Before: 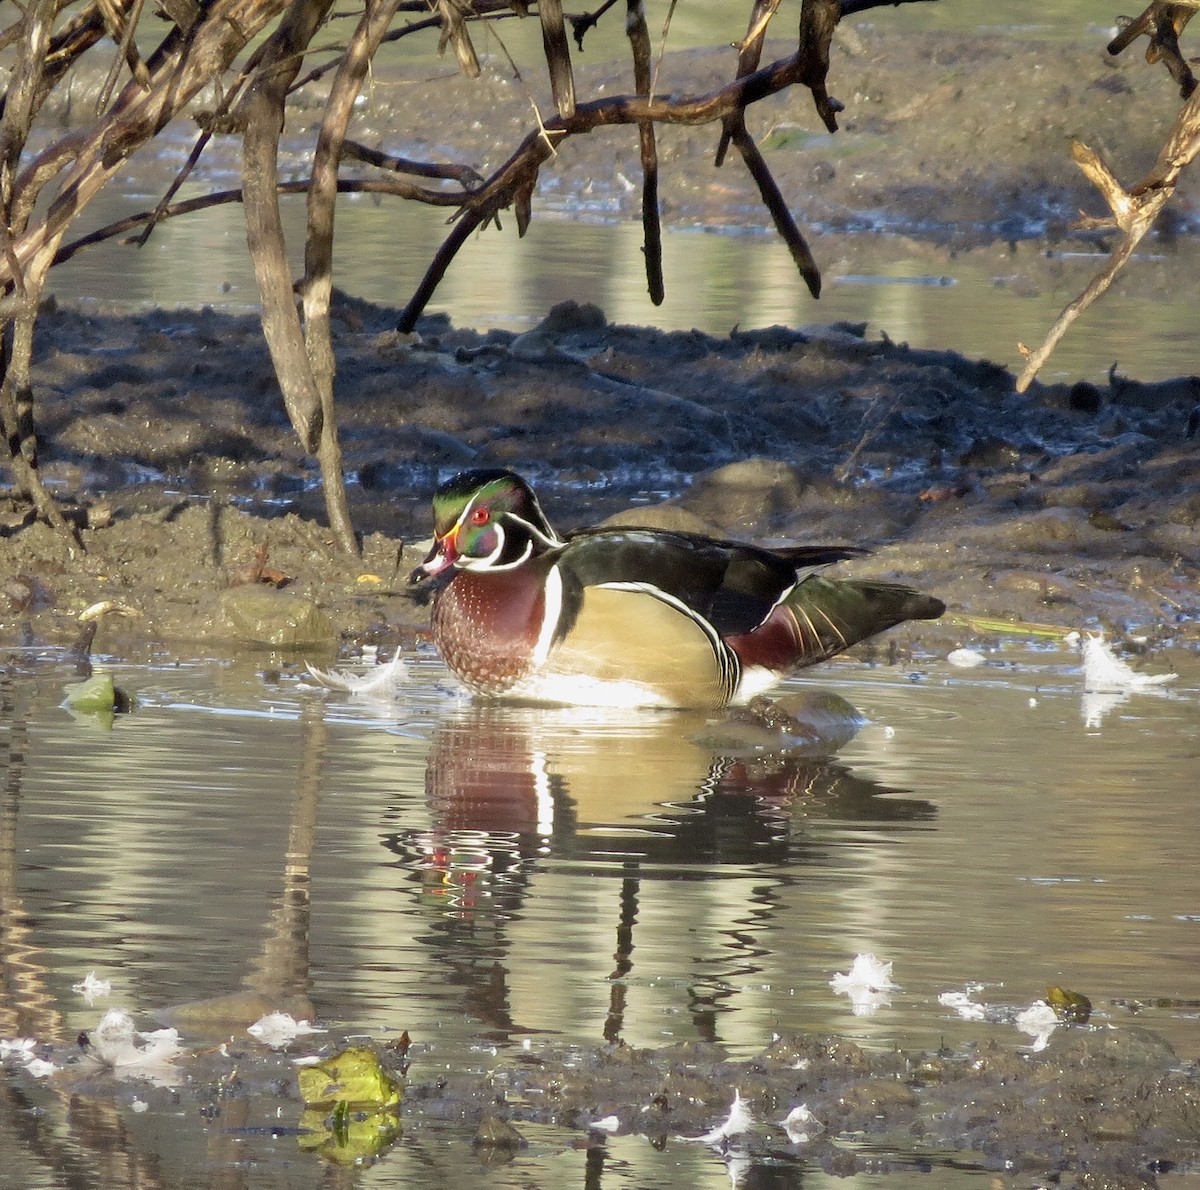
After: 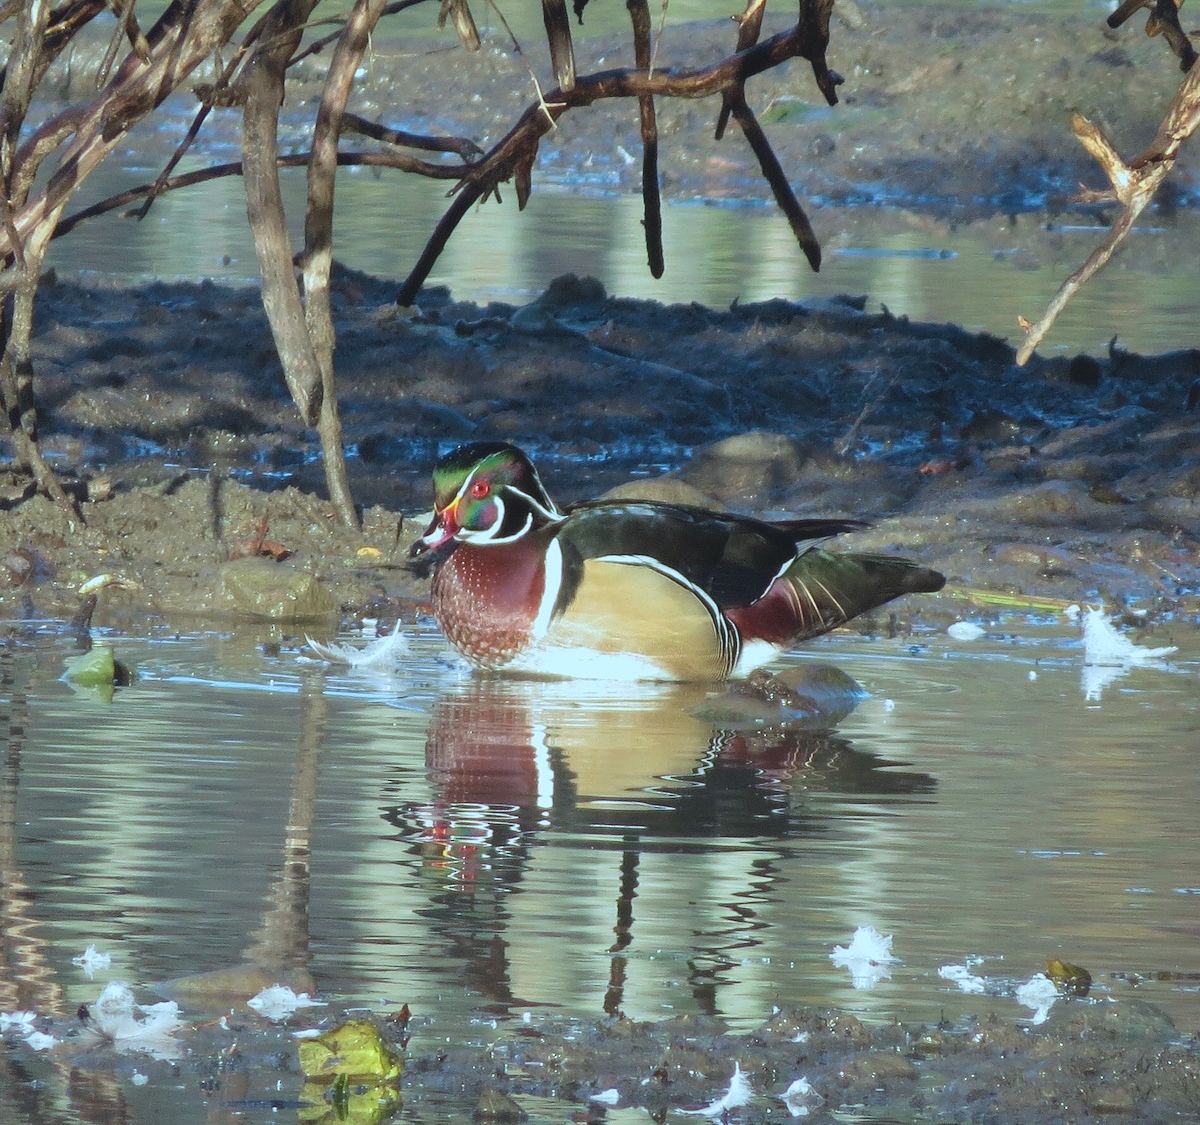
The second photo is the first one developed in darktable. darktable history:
exposure: black level correction -0.015, exposure -0.13 EV, compensate highlight preservation false
velvia: strength 15.09%
crop and rotate: top 2.346%, bottom 3.068%
color correction: highlights a* -10.39, highlights b* -19.85
levels: levels [0.026, 0.507, 0.987]
